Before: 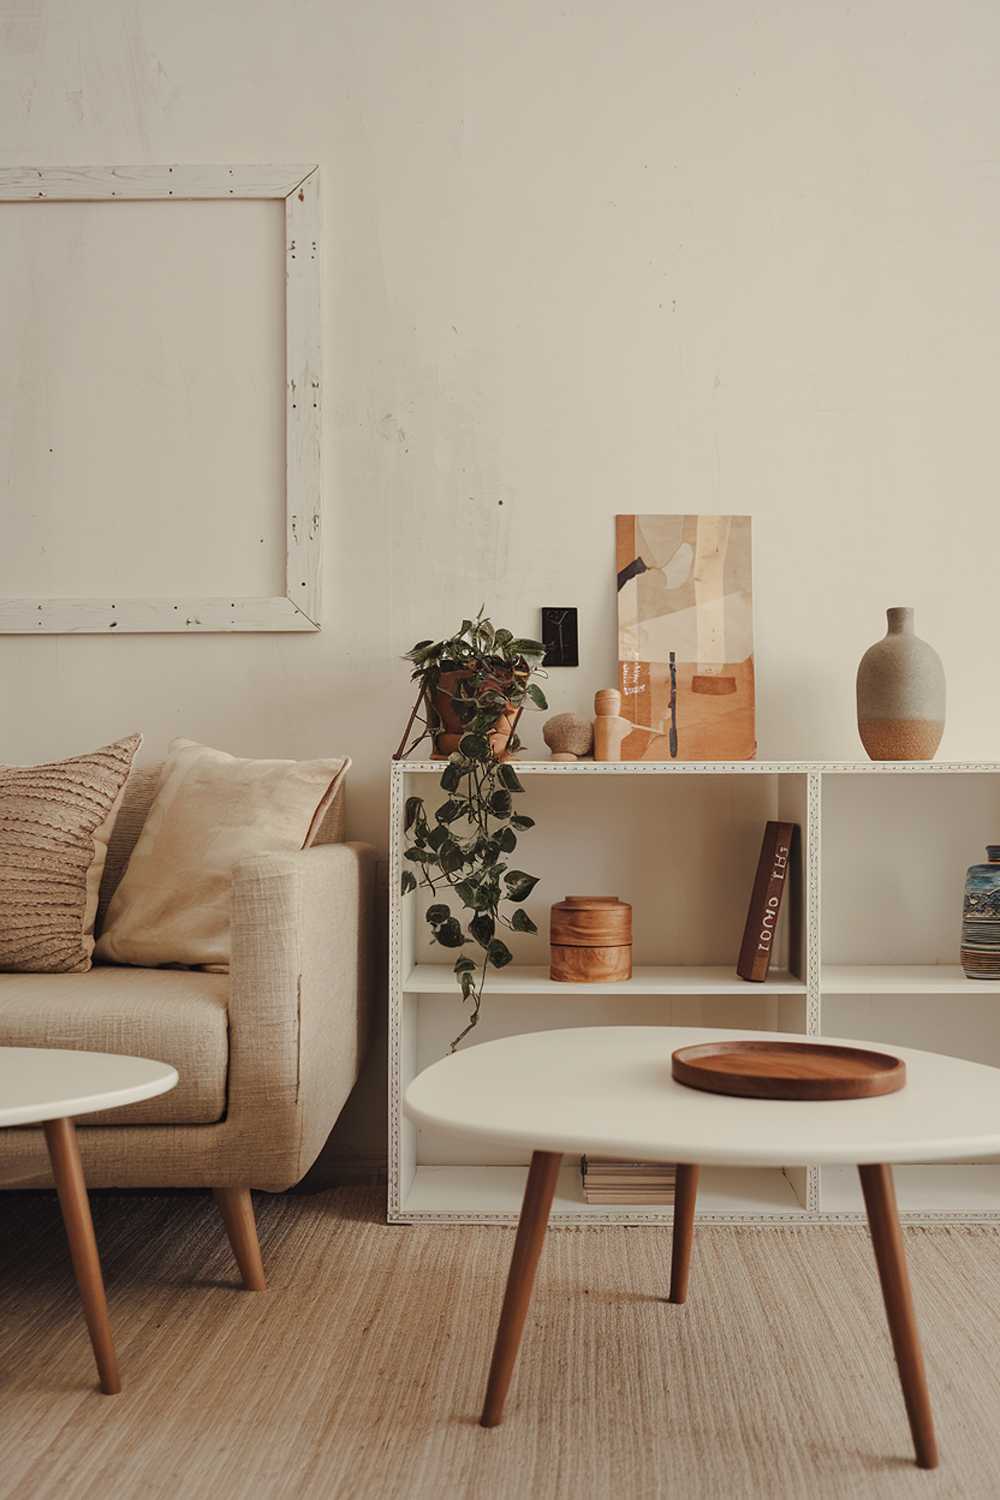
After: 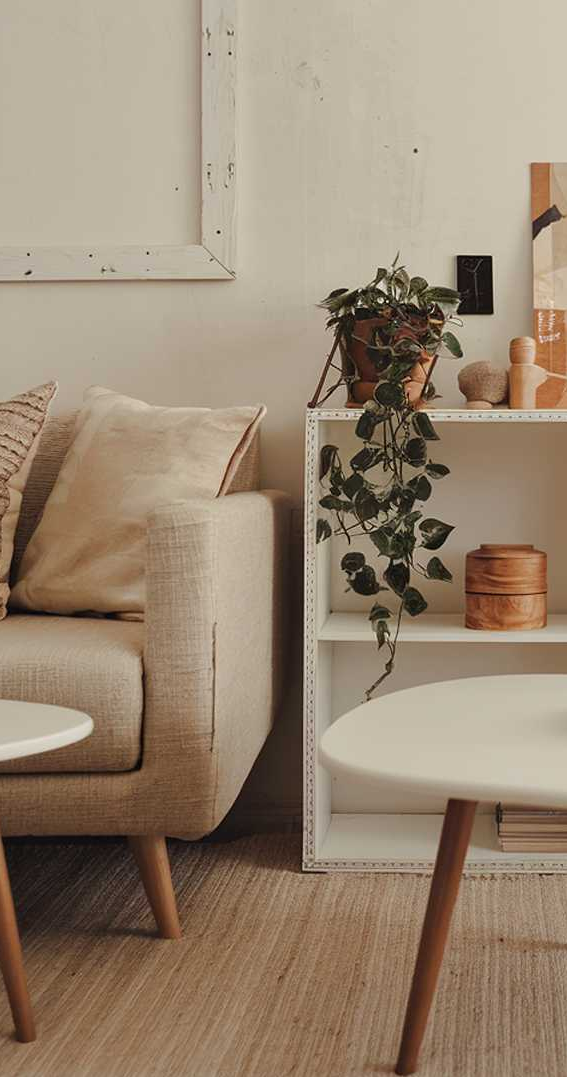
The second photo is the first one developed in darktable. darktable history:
crop: left 8.598%, top 23.529%, right 34.643%, bottom 4.65%
